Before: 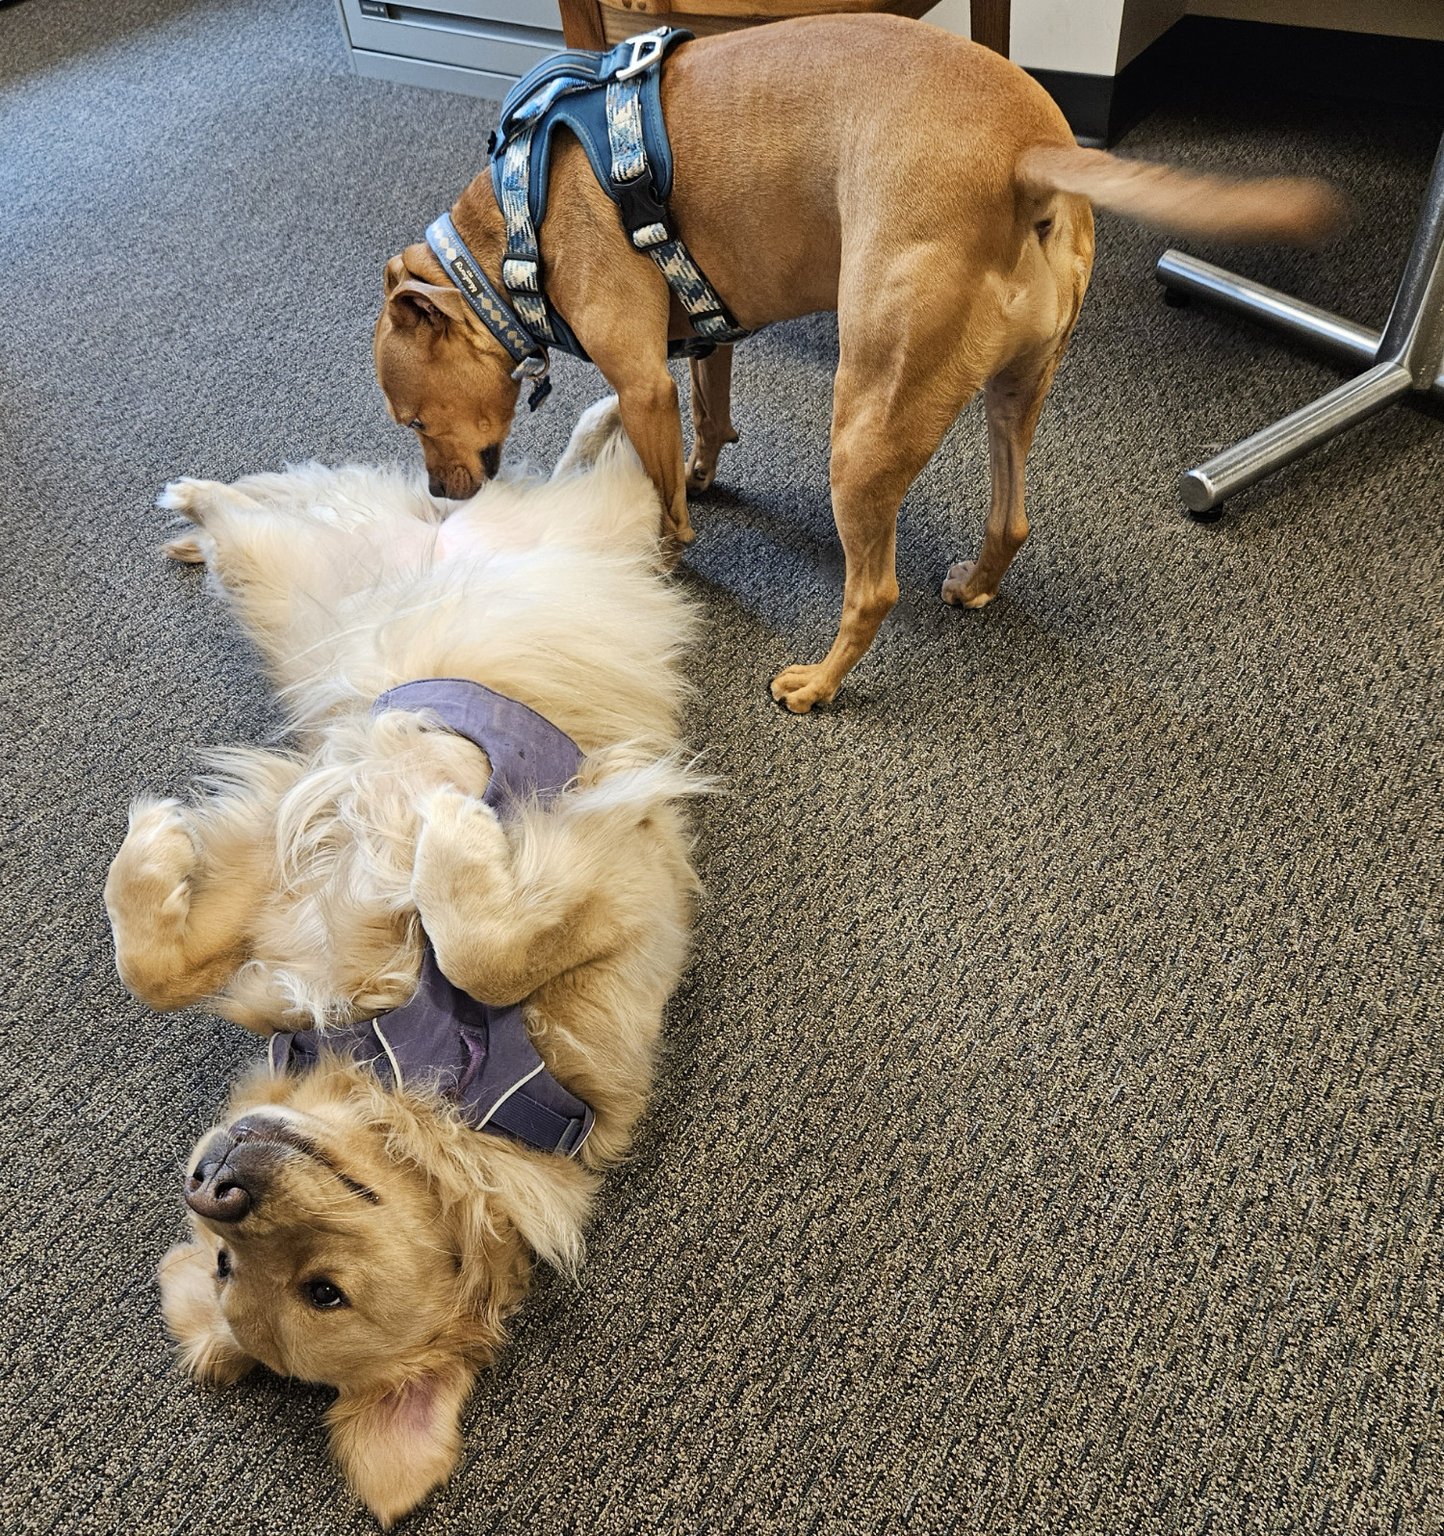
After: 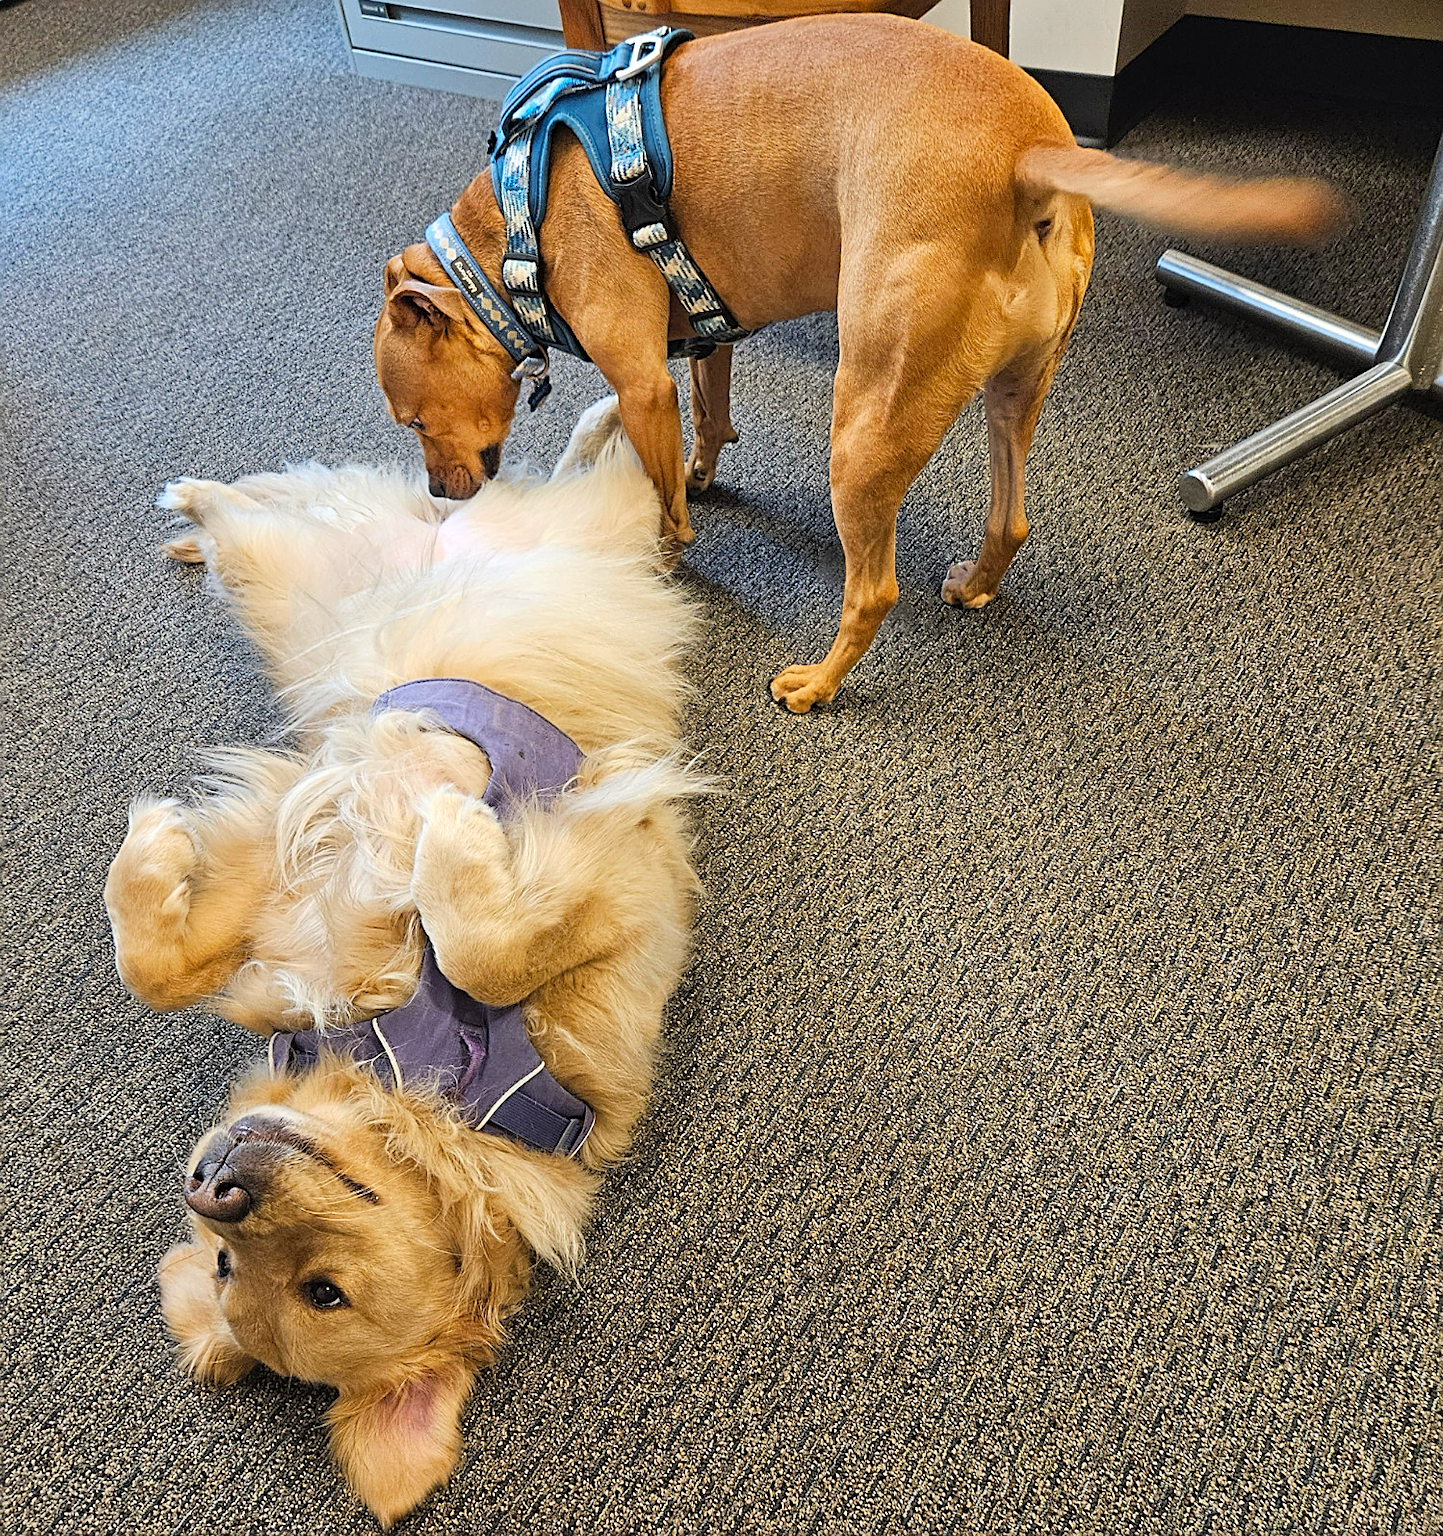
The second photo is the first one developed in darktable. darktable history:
contrast brightness saturation: brightness 0.091, saturation 0.191
sharpen: on, module defaults
